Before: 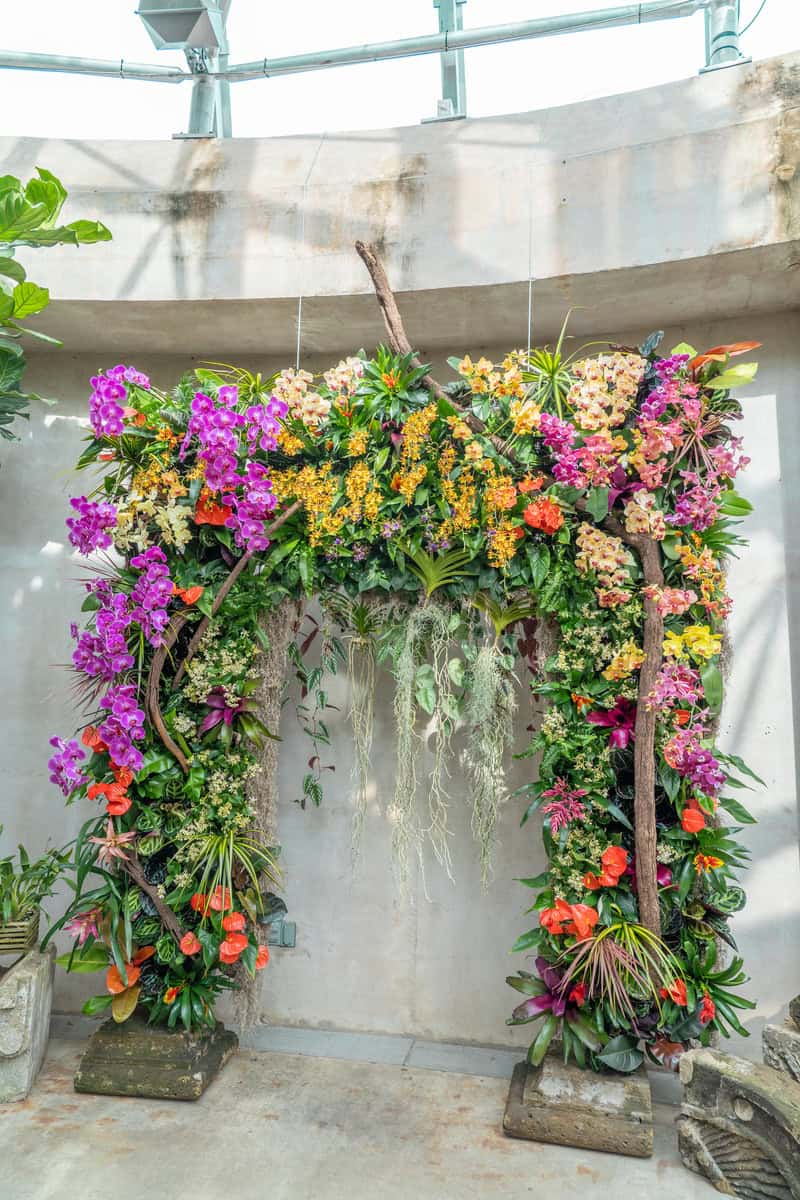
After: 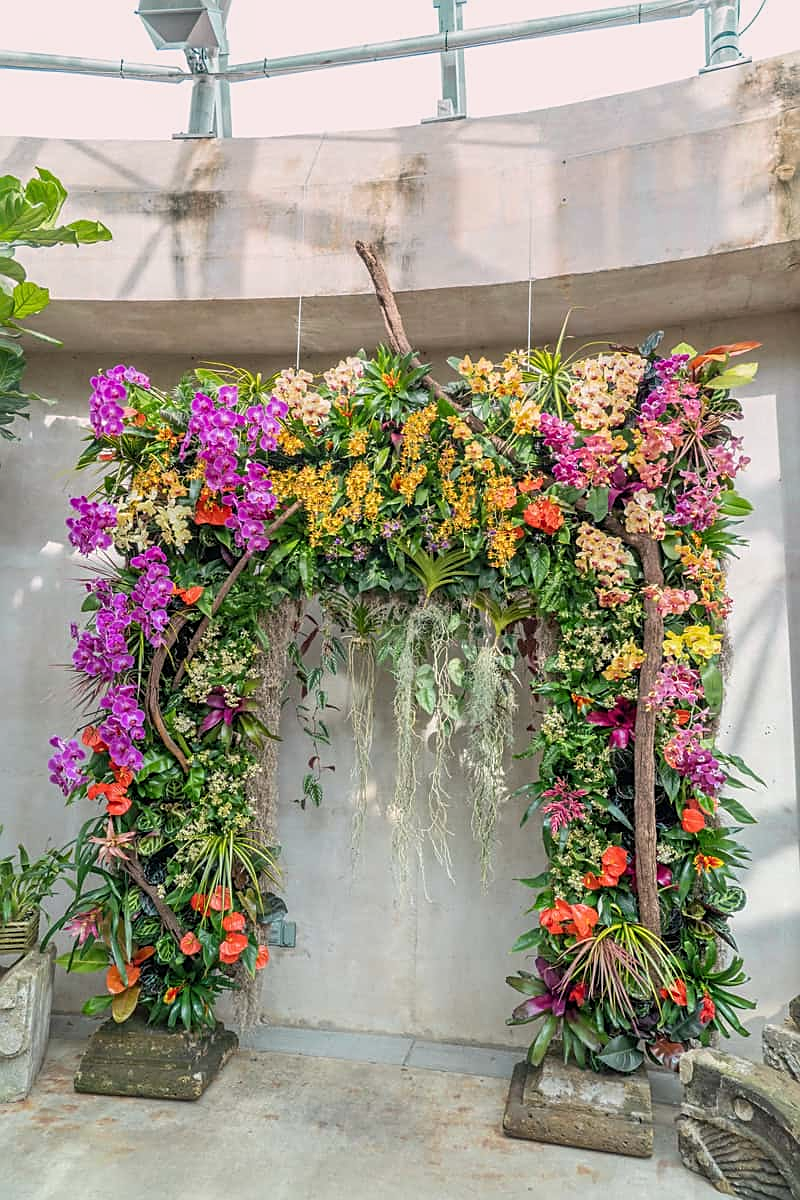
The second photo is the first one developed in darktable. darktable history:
sharpen: on, module defaults
graduated density: density 0.38 EV, hardness 21%, rotation -6.11°, saturation 32%
